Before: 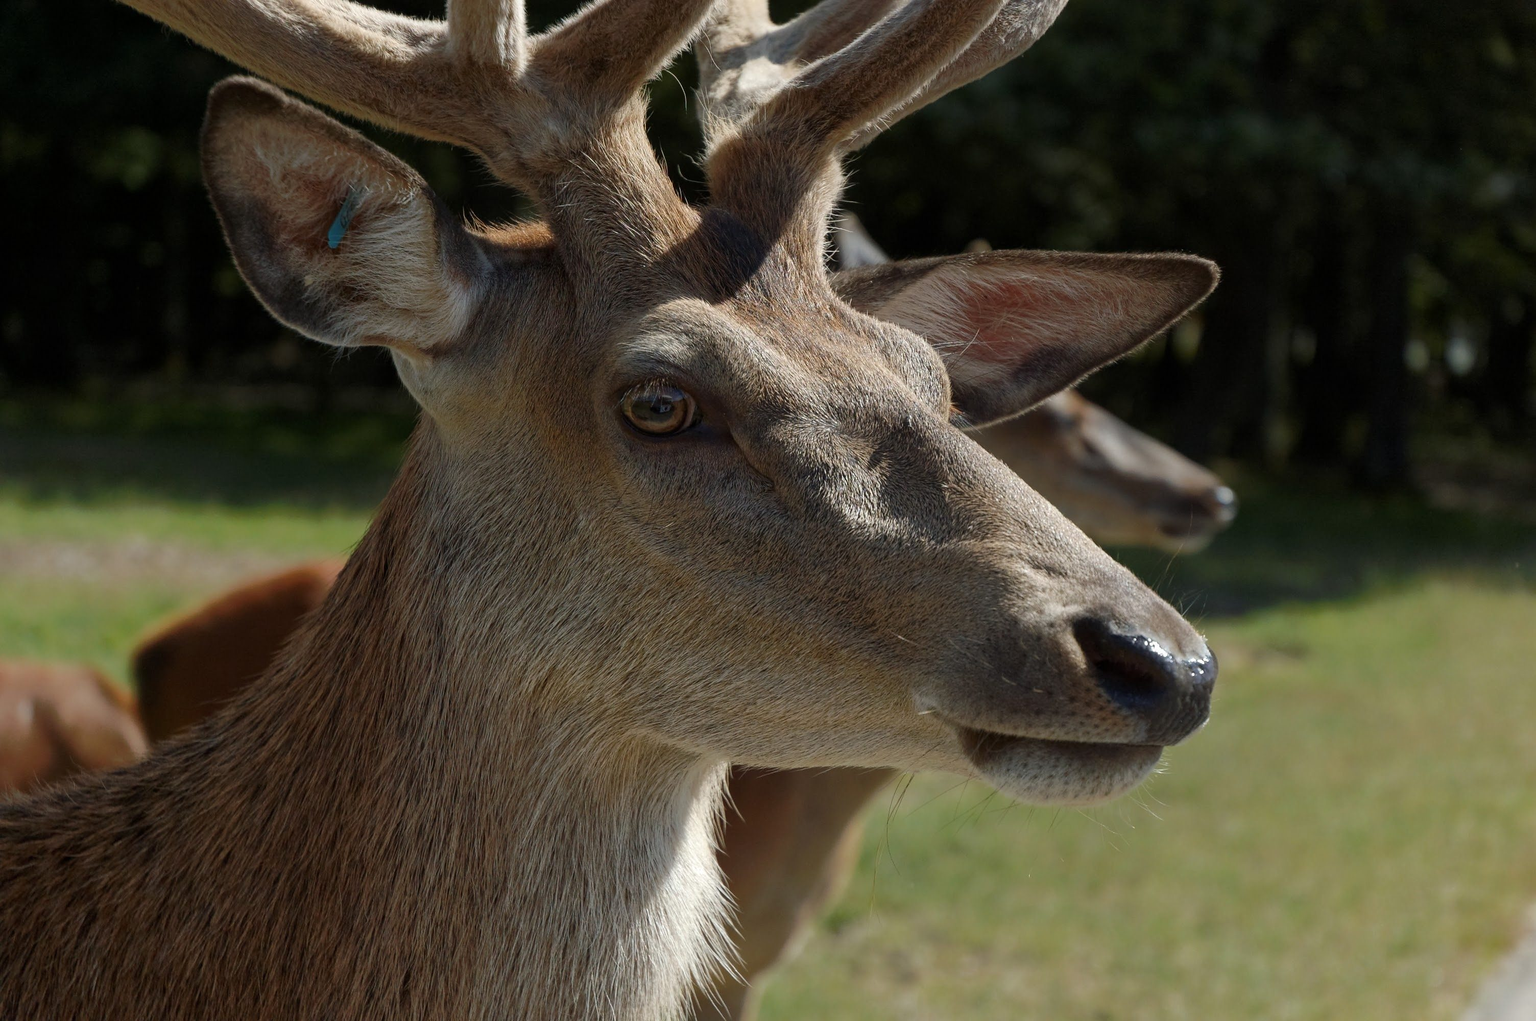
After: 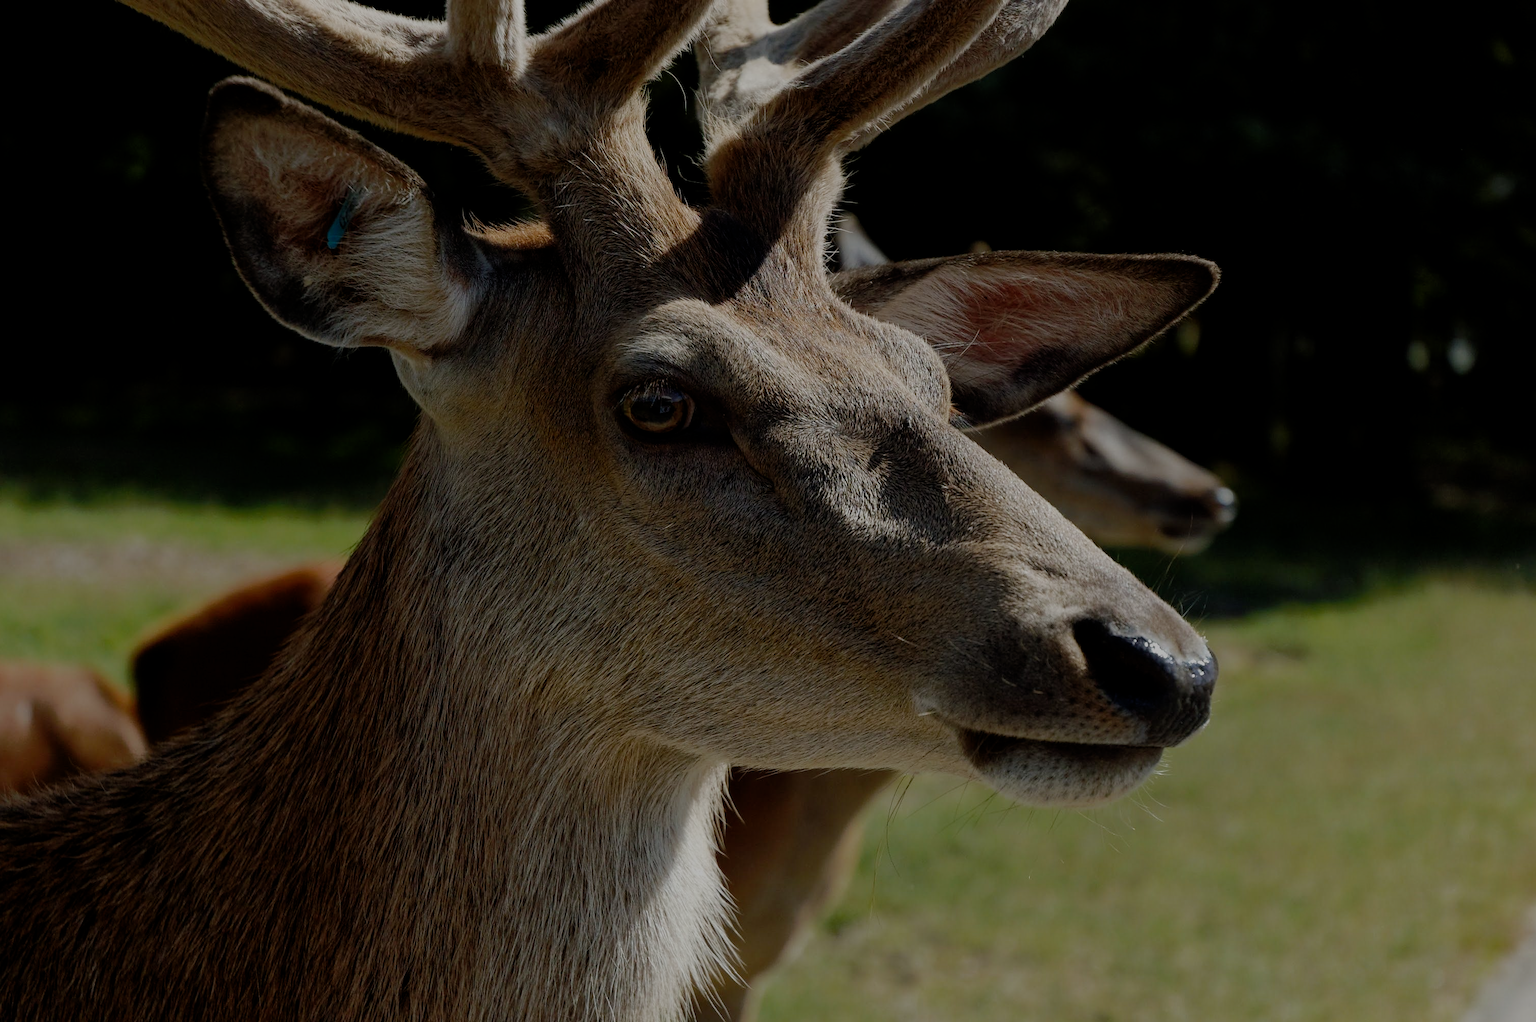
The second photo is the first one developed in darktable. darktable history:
filmic rgb: middle gray luminance 30%, black relative exposure -9 EV, white relative exposure 7 EV, threshold 6 EV, target black luminance 0%, hardness 2.94, latitude 2.04%, contrast 0.963, highlights saturation mix 5%, shadows ↔ highlights balance 12.16%, add noise in highlights 0, preserve chrominance no, color science v3 (2019), use custom middle-gray values true, iterations of high-quality reconstruction 0, contrast in highlights soft, enable highlight reconstruction true
crop and rotate: left 0.126%
